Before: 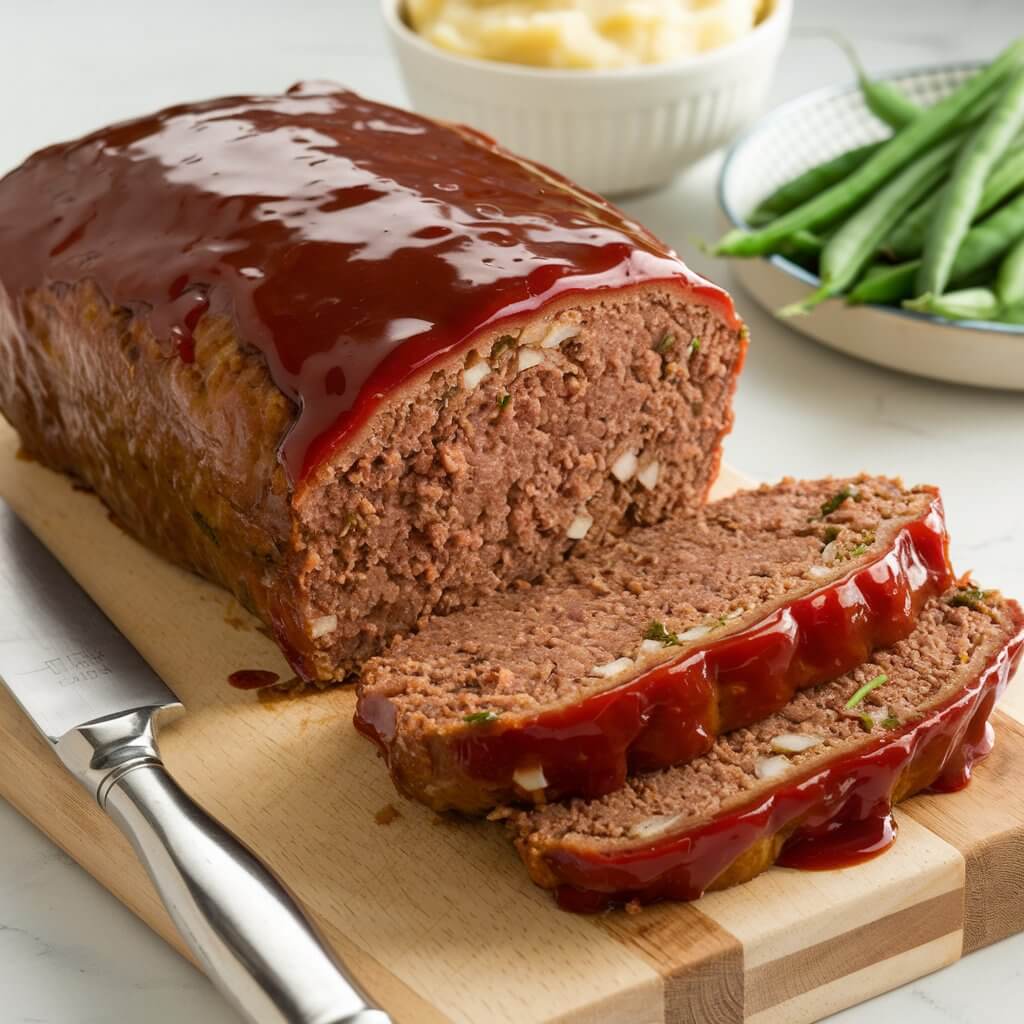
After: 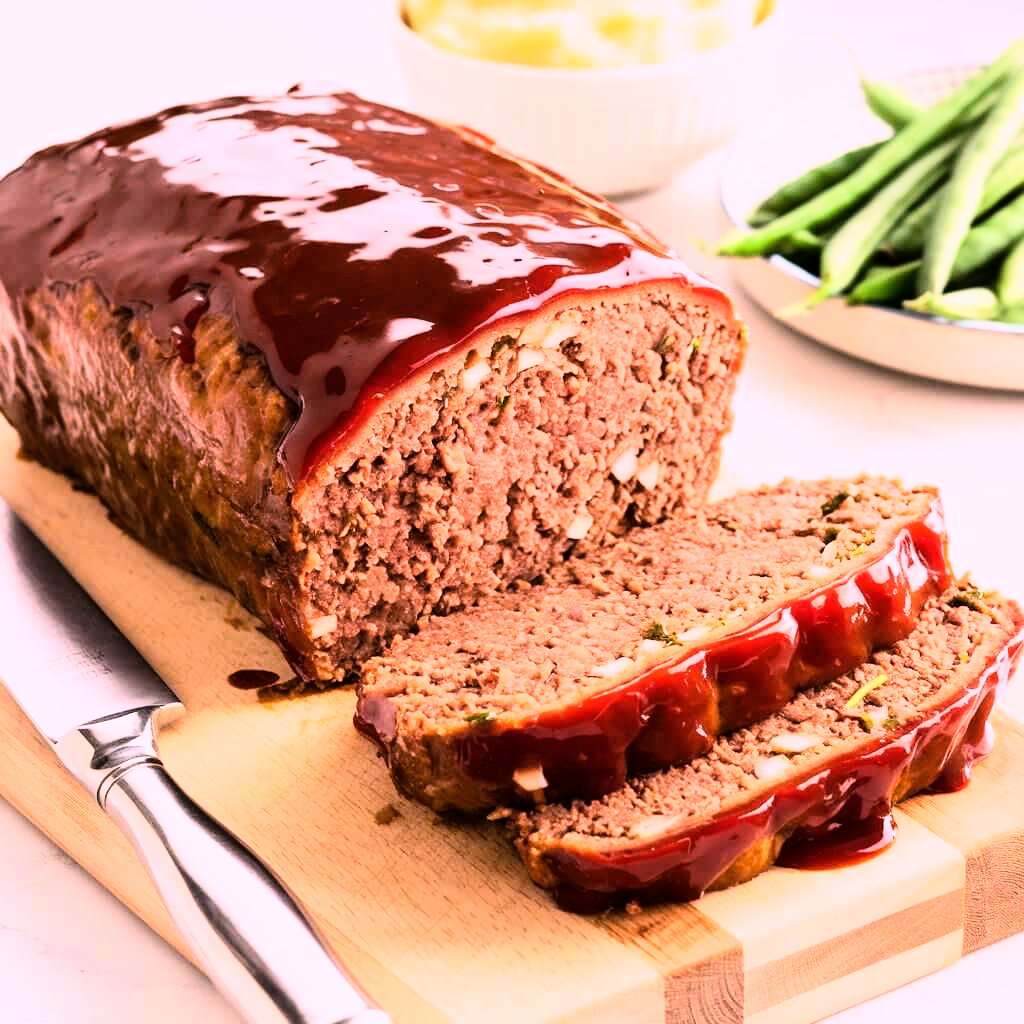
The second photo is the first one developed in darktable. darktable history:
rgb curve: curves: ch0 [(0, 0) (0.21, 0.15) (0.24, 0.21) (0.5, 0.75) (0.75, 0.96) (0.89, 0.99) (1, 1)]; ch1 [(0, 0.02) (0.21, 0.13) (0.25, 0.2) (0.5, 0.67) (0.75, 0.9) (0.89, 0.97) (1, 1)]; ch2 [(0, 0.02) (0.21, 0.13) (0.25, 0.2) (0.5, 0.67) (0.75, 0.9) (0.89, 0.97) (1, 1)], compensate middle gray true
exposure: compensate highlight preservation false
white balance: red 1.188, blue 1.11
